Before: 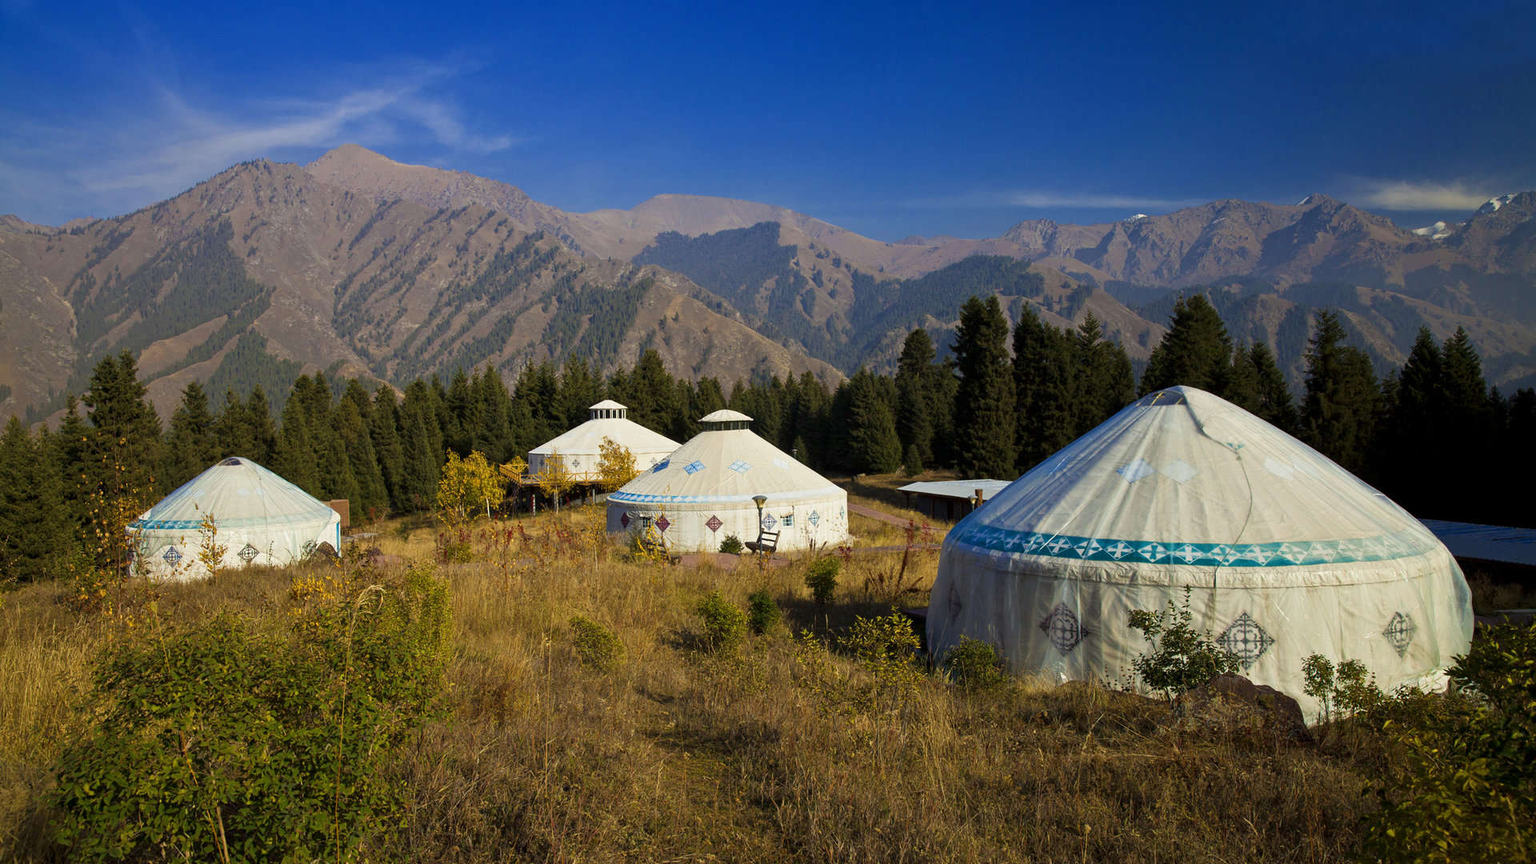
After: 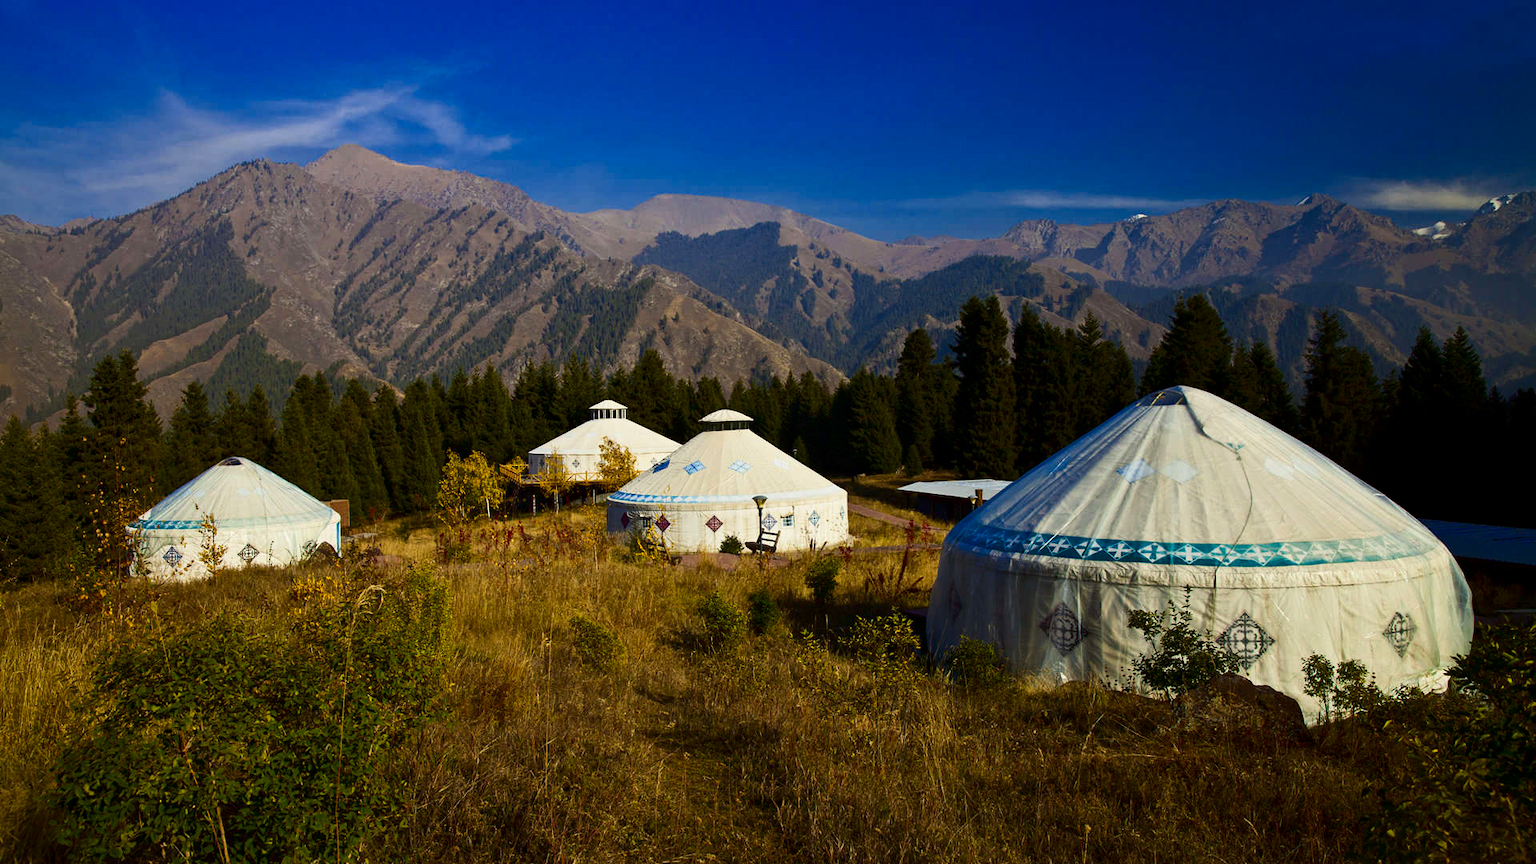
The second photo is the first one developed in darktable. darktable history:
contrast brightness saturation: contrast 0.19, brightness -0.109, saturation 0.209
